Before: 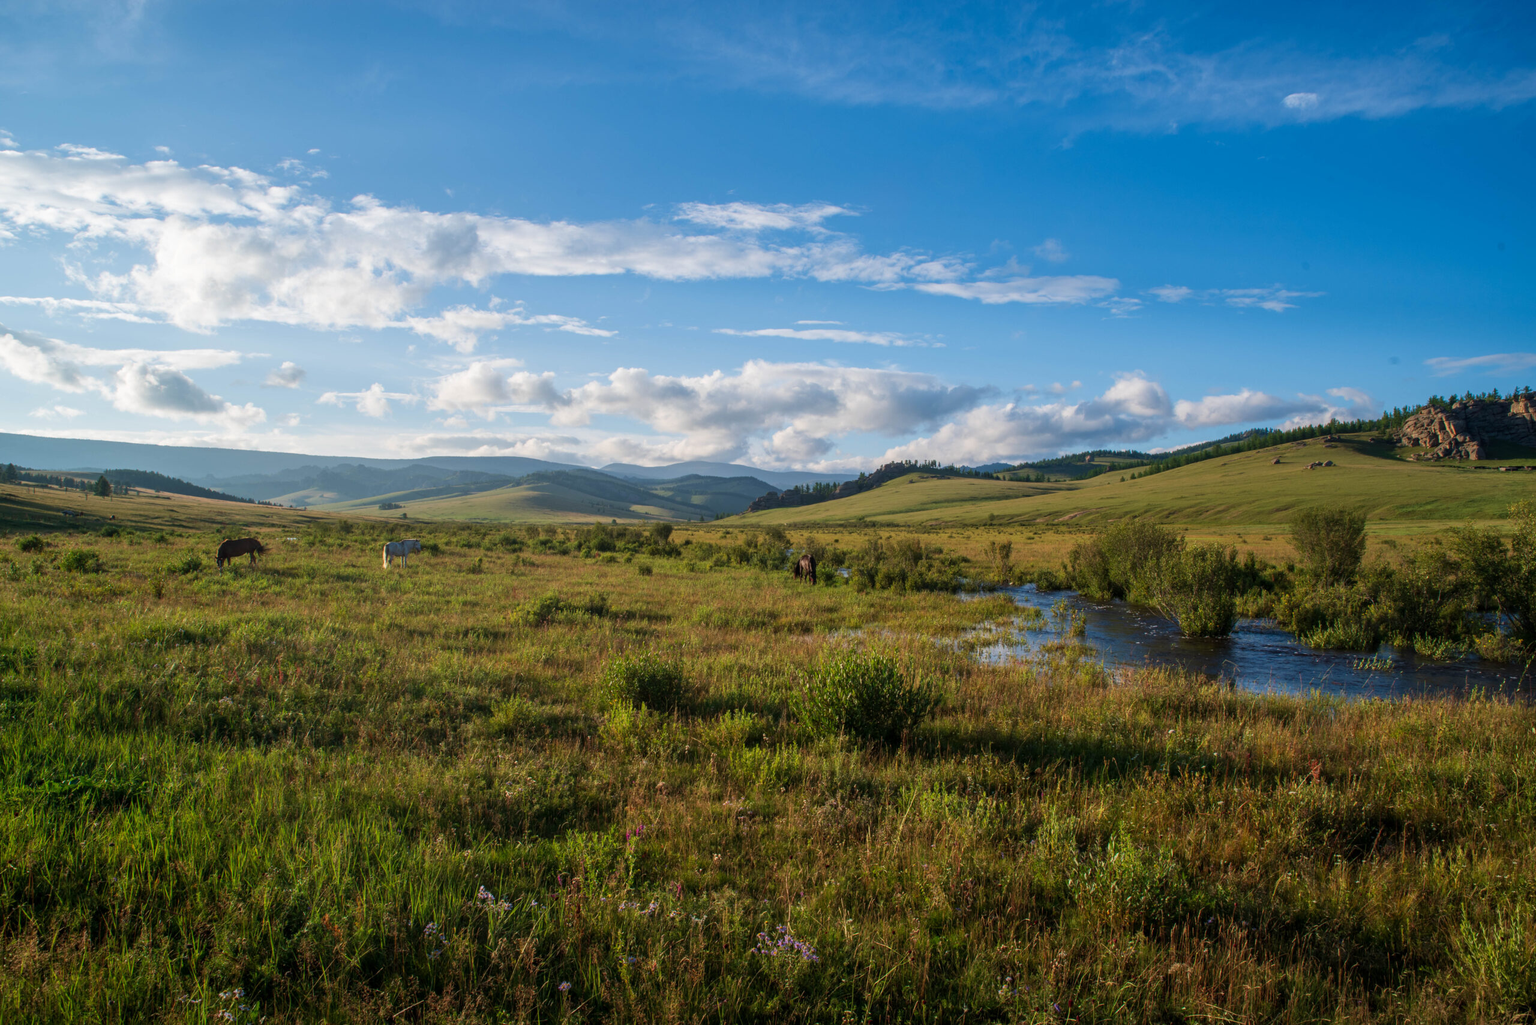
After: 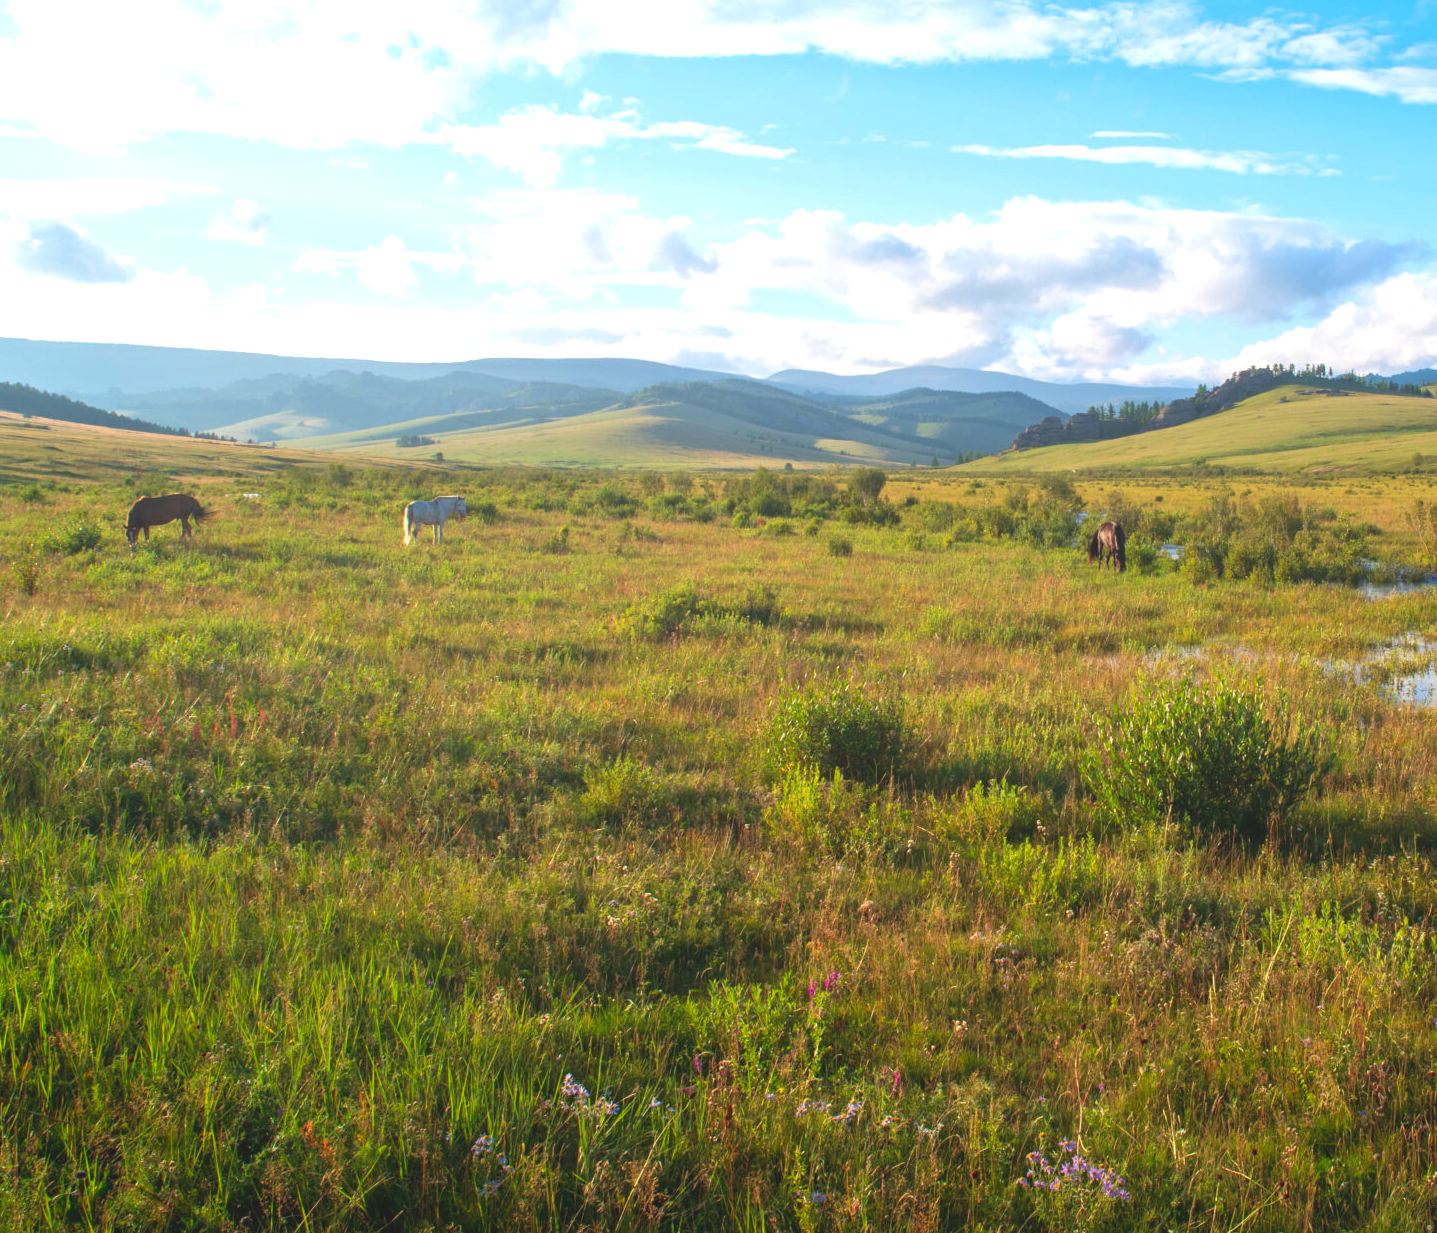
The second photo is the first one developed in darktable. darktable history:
exposure: exposure 1.135 EV, compensate highlight preservation false
local contrast: detail 70%
crop: left 9.206%, top 23.629%, right 34.628%, bottom 4.222%
color zones: curves: ch0 [(0, 0.5) (0.143, 0.5) (0.286, 0.5) (0.429, 0.5) (0.571, 0.5) (0.714, 0.476) (0.857, 0.5) (1, 0.5)]; ch2 [(0, 0.5) (0.143, 0.5) (0.286, 0.5) (0.429, 0.5) (0.571, 0.5) (0.714, 0.487) (0.857, 0.5) (1, 0.5)]
